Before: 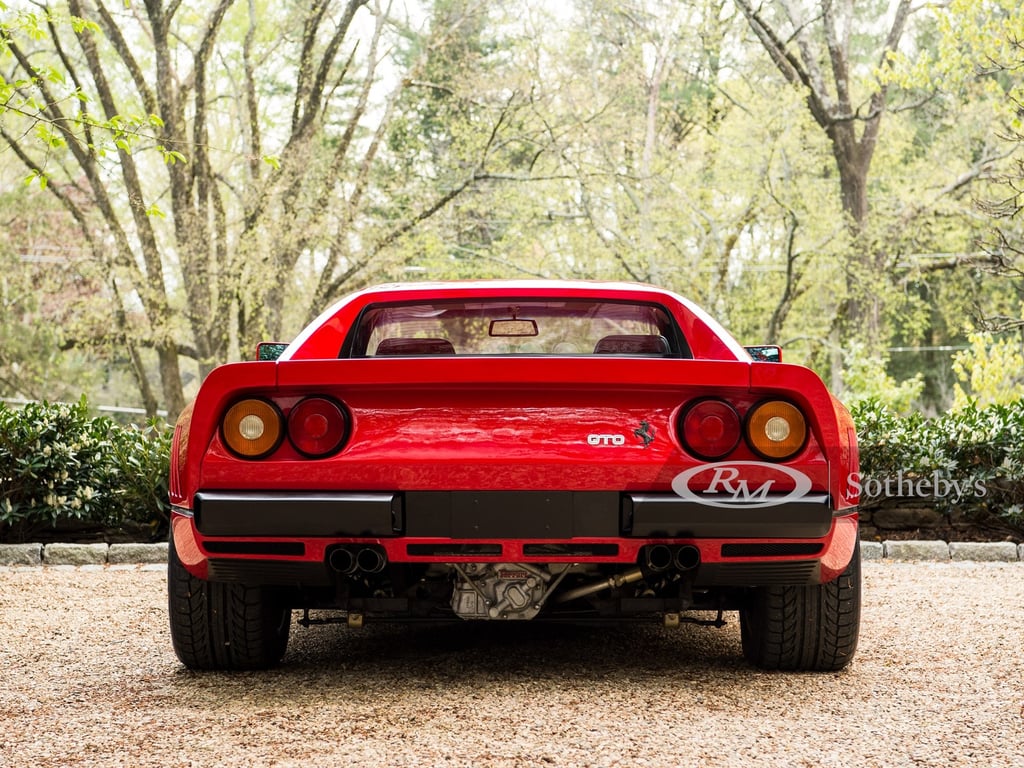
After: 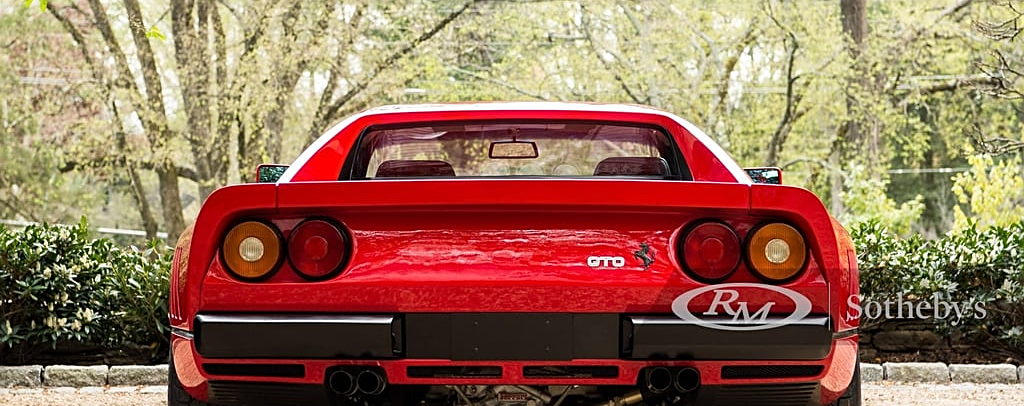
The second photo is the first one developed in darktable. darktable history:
sharpen: on, module defaults
crop and rotate: top 23.282%, bottom 23.733%
tone equalizer: edges refinement/feathering 500, mask exposure compensation -1.57 EV, preserve details no
